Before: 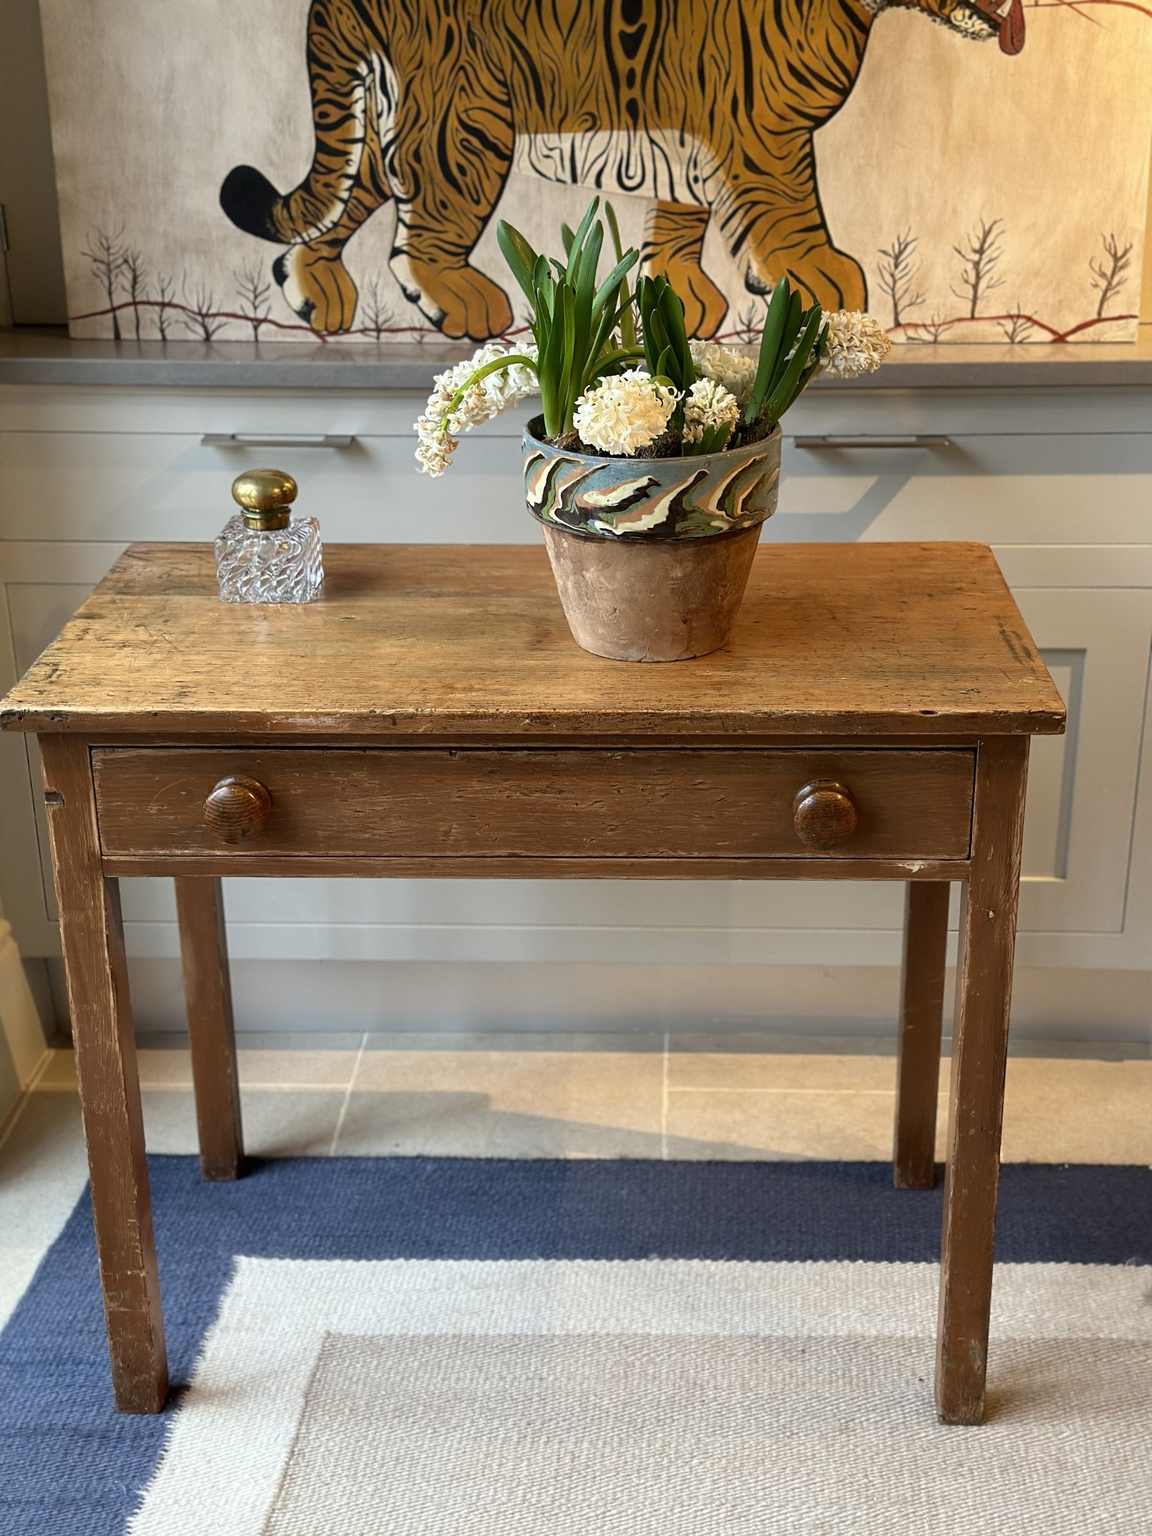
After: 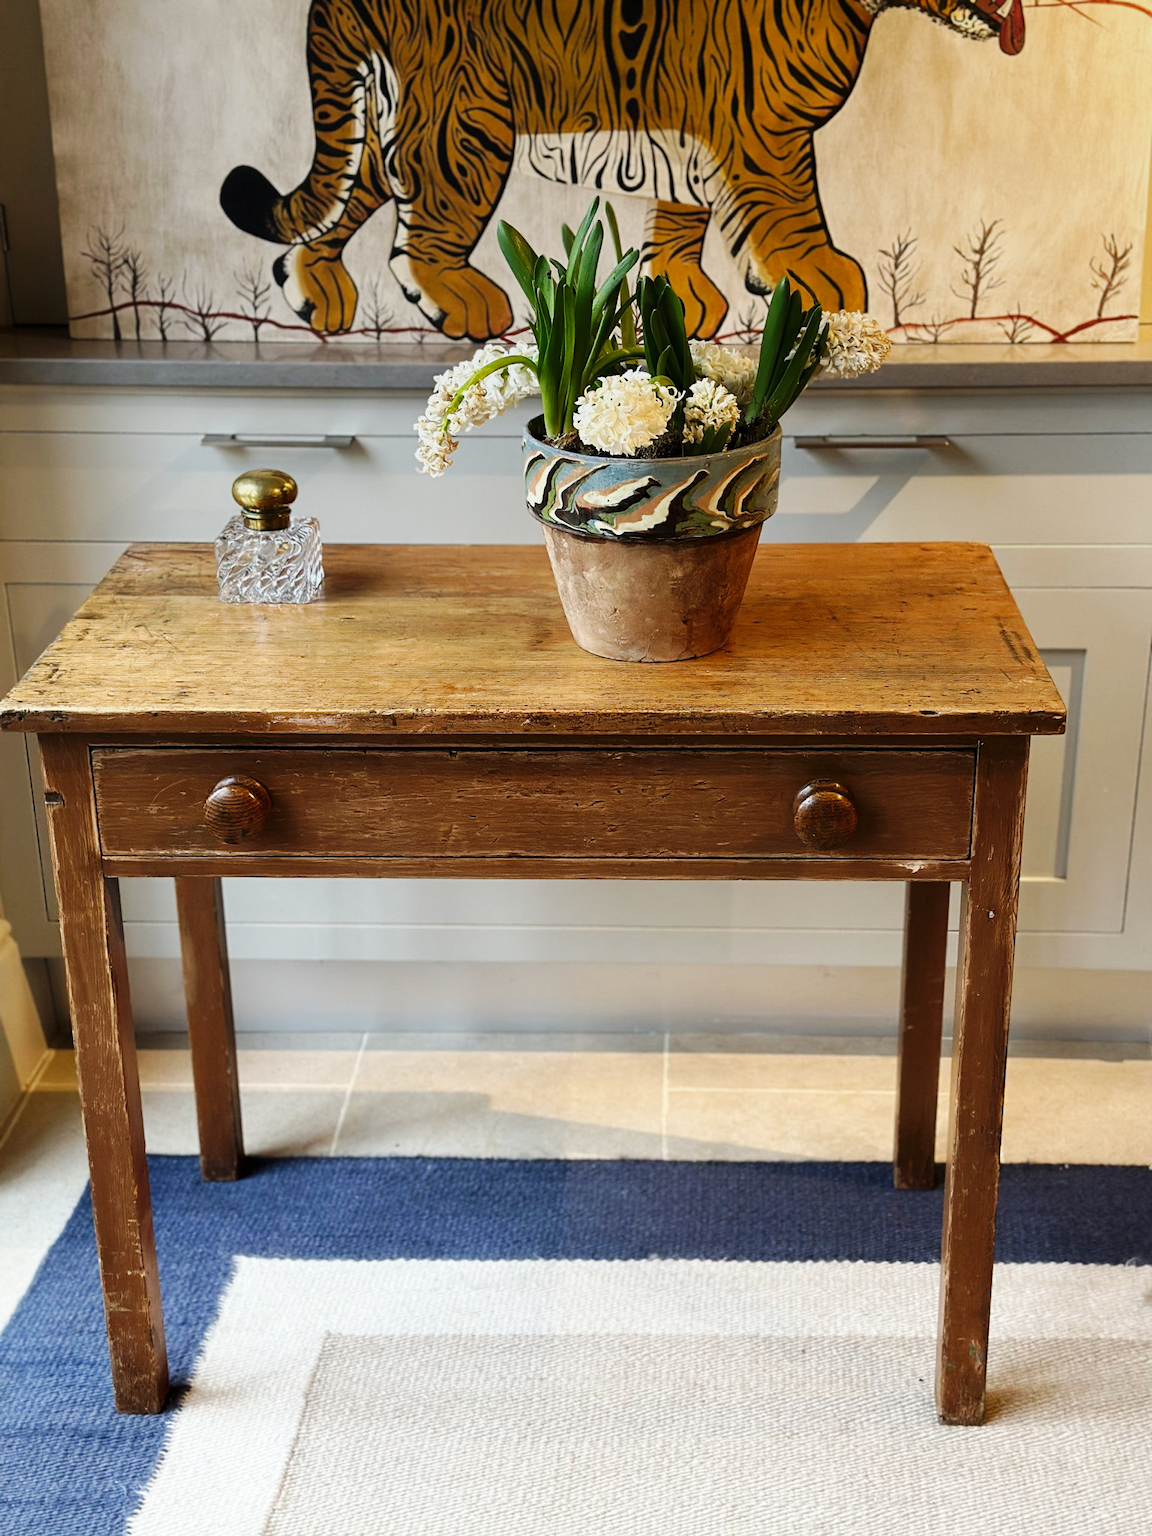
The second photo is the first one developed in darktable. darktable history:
base curve: curves: ch0 [(0, 0) (0.032, 0.025) (0.121, 0.166) (0.206, 0.329) (0.605, 0.79) (1, 1)], preserve colors none
graduated density: on, module defaults
